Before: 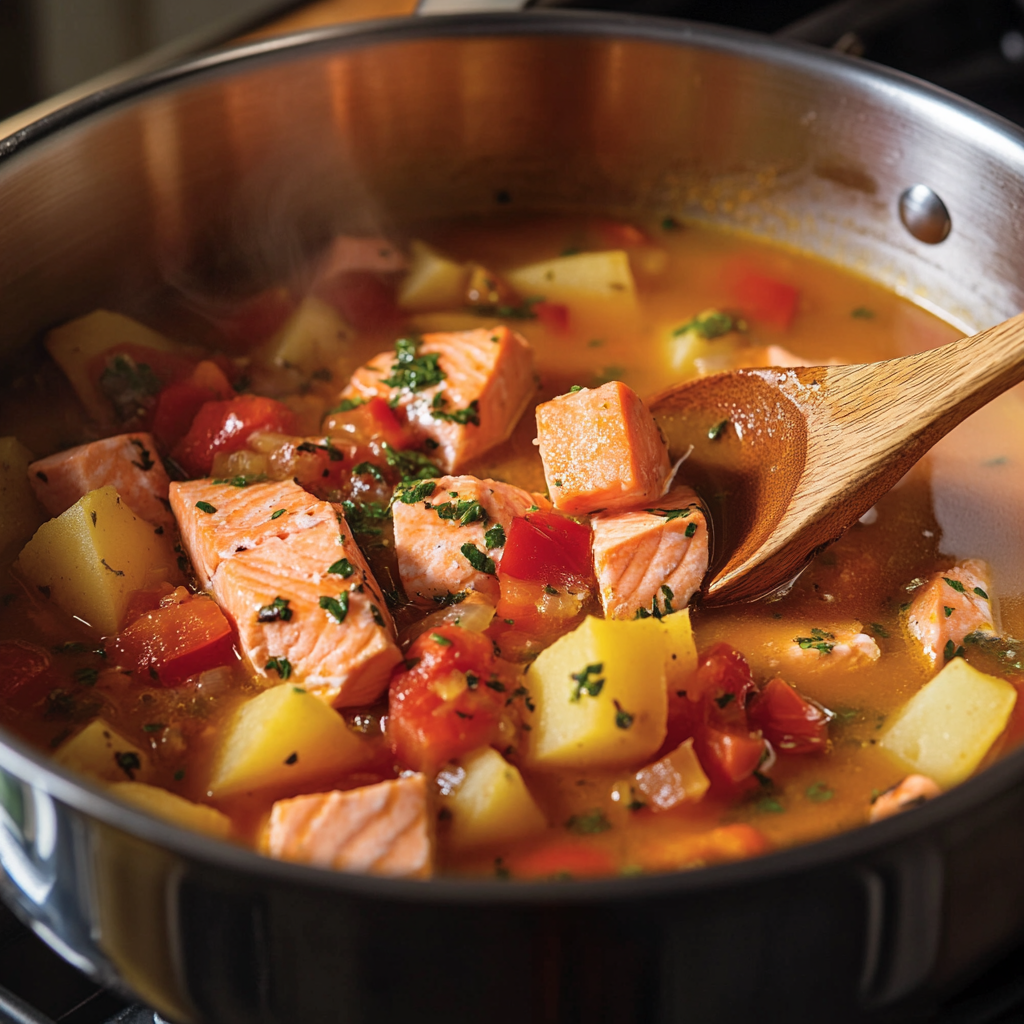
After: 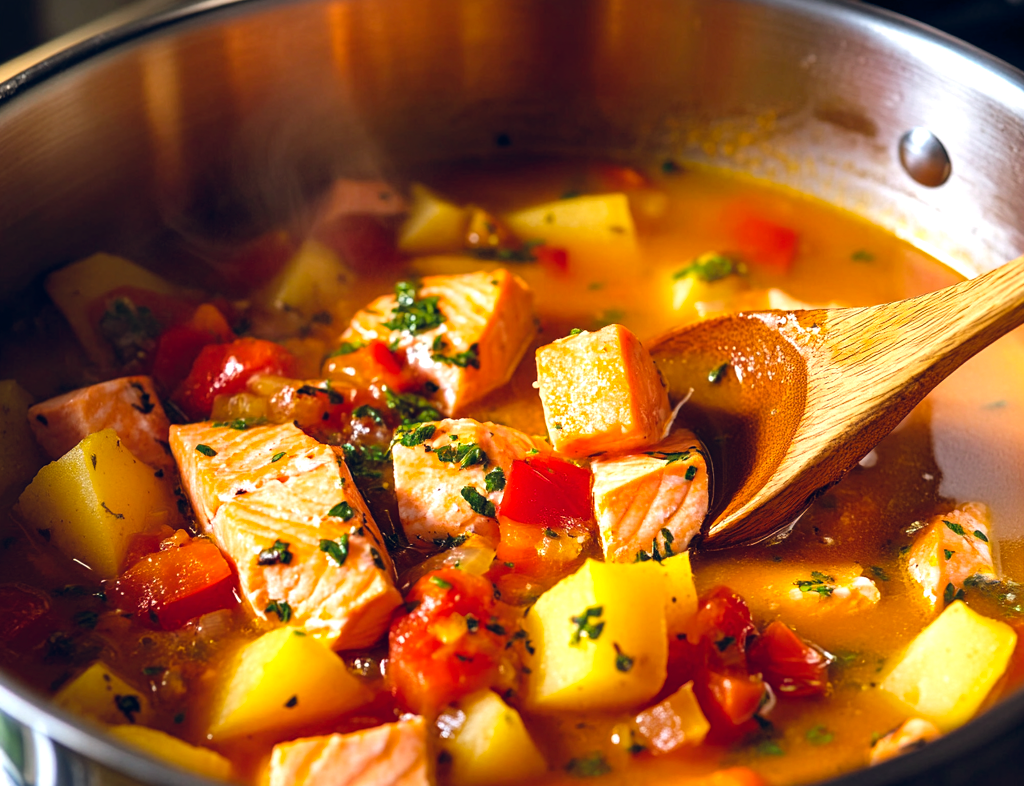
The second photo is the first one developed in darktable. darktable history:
tone equalizer: -8 EV -0.784 EV, -7 EV -0.678 EV, -6 EV -0.621 EV, -5 EV -0.404 EV, -3 EV 0.381 EV, -2 EV 0.6 EV, -1 EV 0.681 EV, +0 EV 0.748 EV, mask exposure compensation -0.512 EV
crop: top 5.579%, bottom 17.662%
color balance rgb: shadows lift › chroma 0.983%, shadows lift › hue 110.45°, global offset › chroma 0.103%, global offset › hue 250.67°, linear chroma grading › global chroma 15.209%, perceptual saturation grading › global saturation 16.389%
